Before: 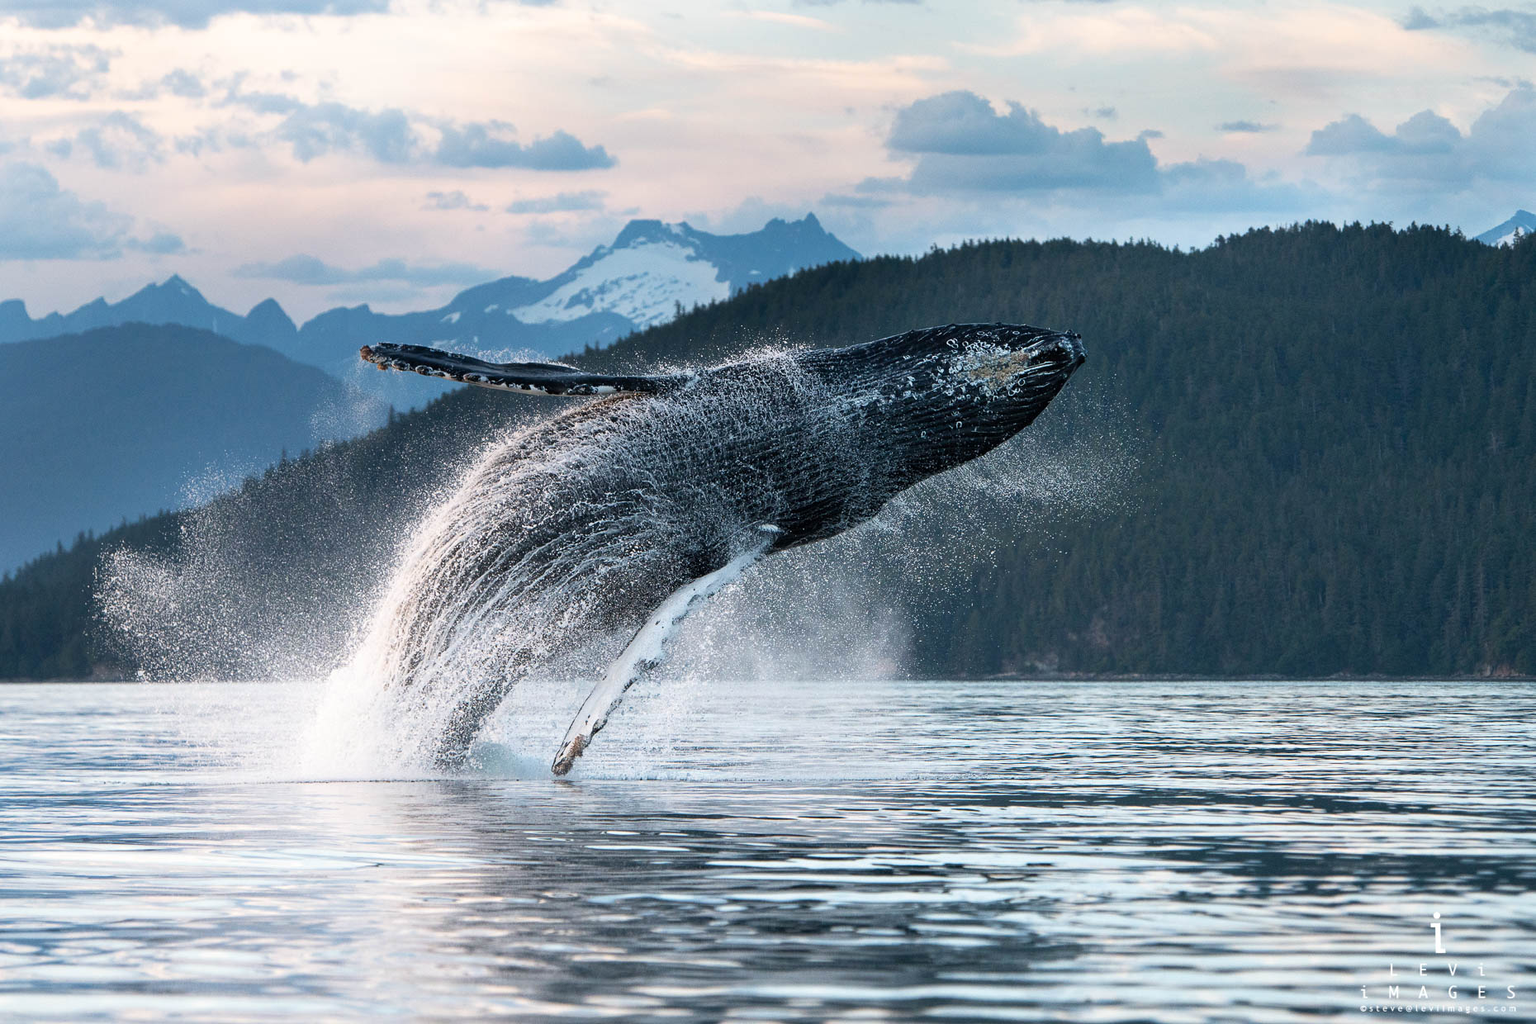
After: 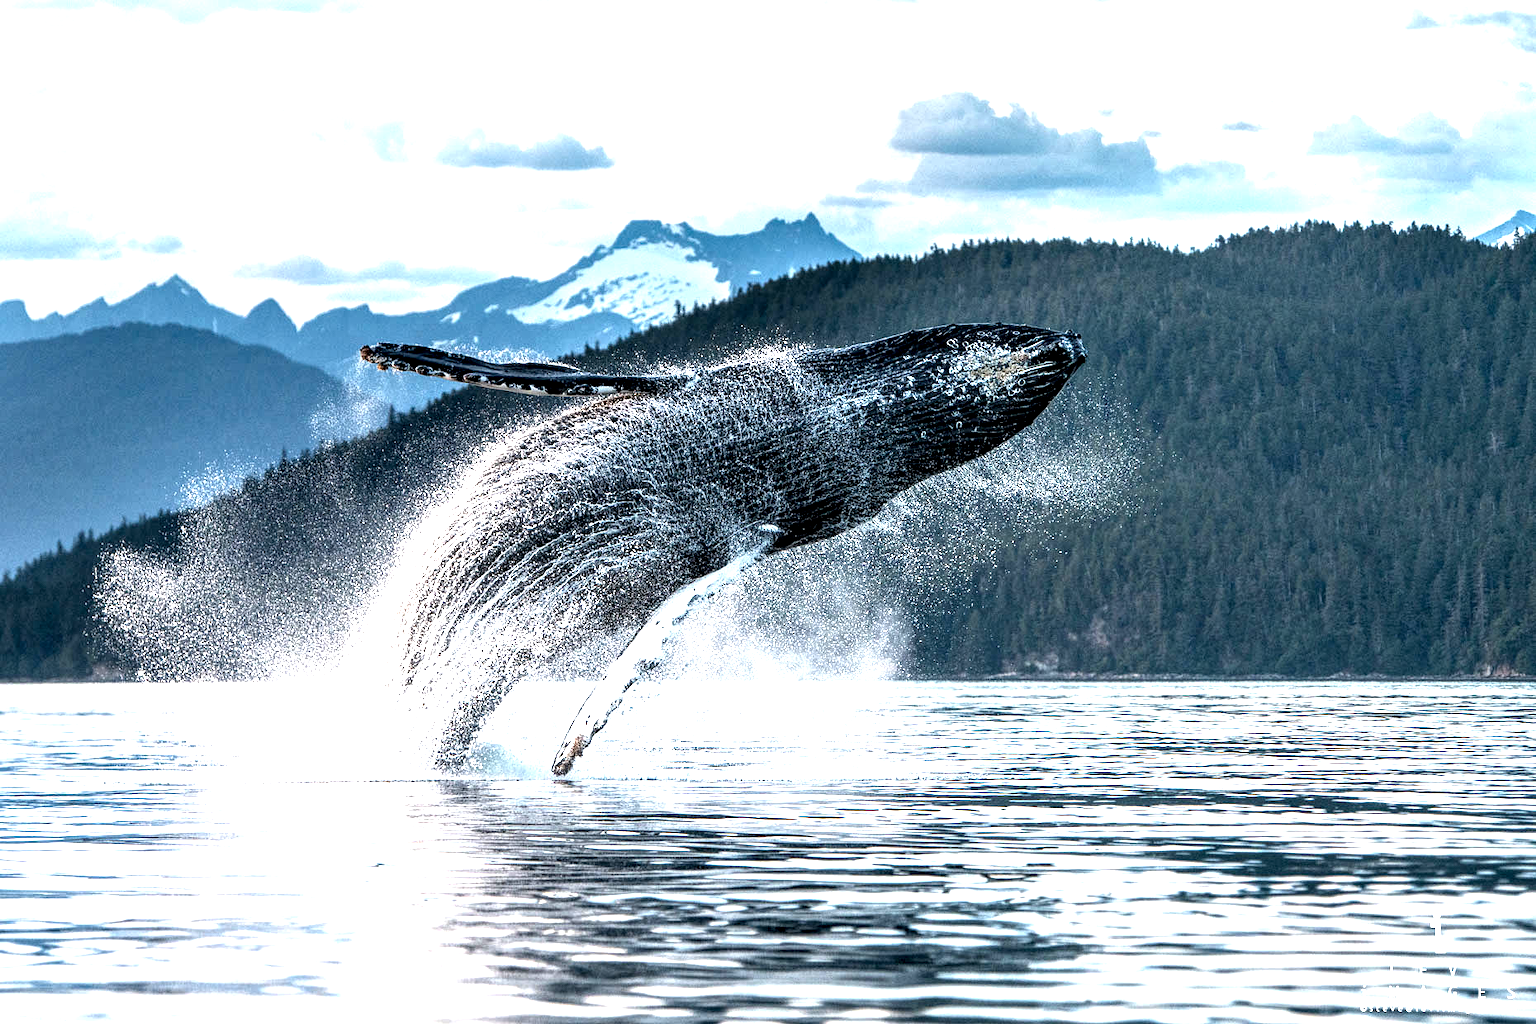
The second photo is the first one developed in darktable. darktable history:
local contrast: detail 203%
exposure: exposure 1 EV, compensate highlight preservation false
